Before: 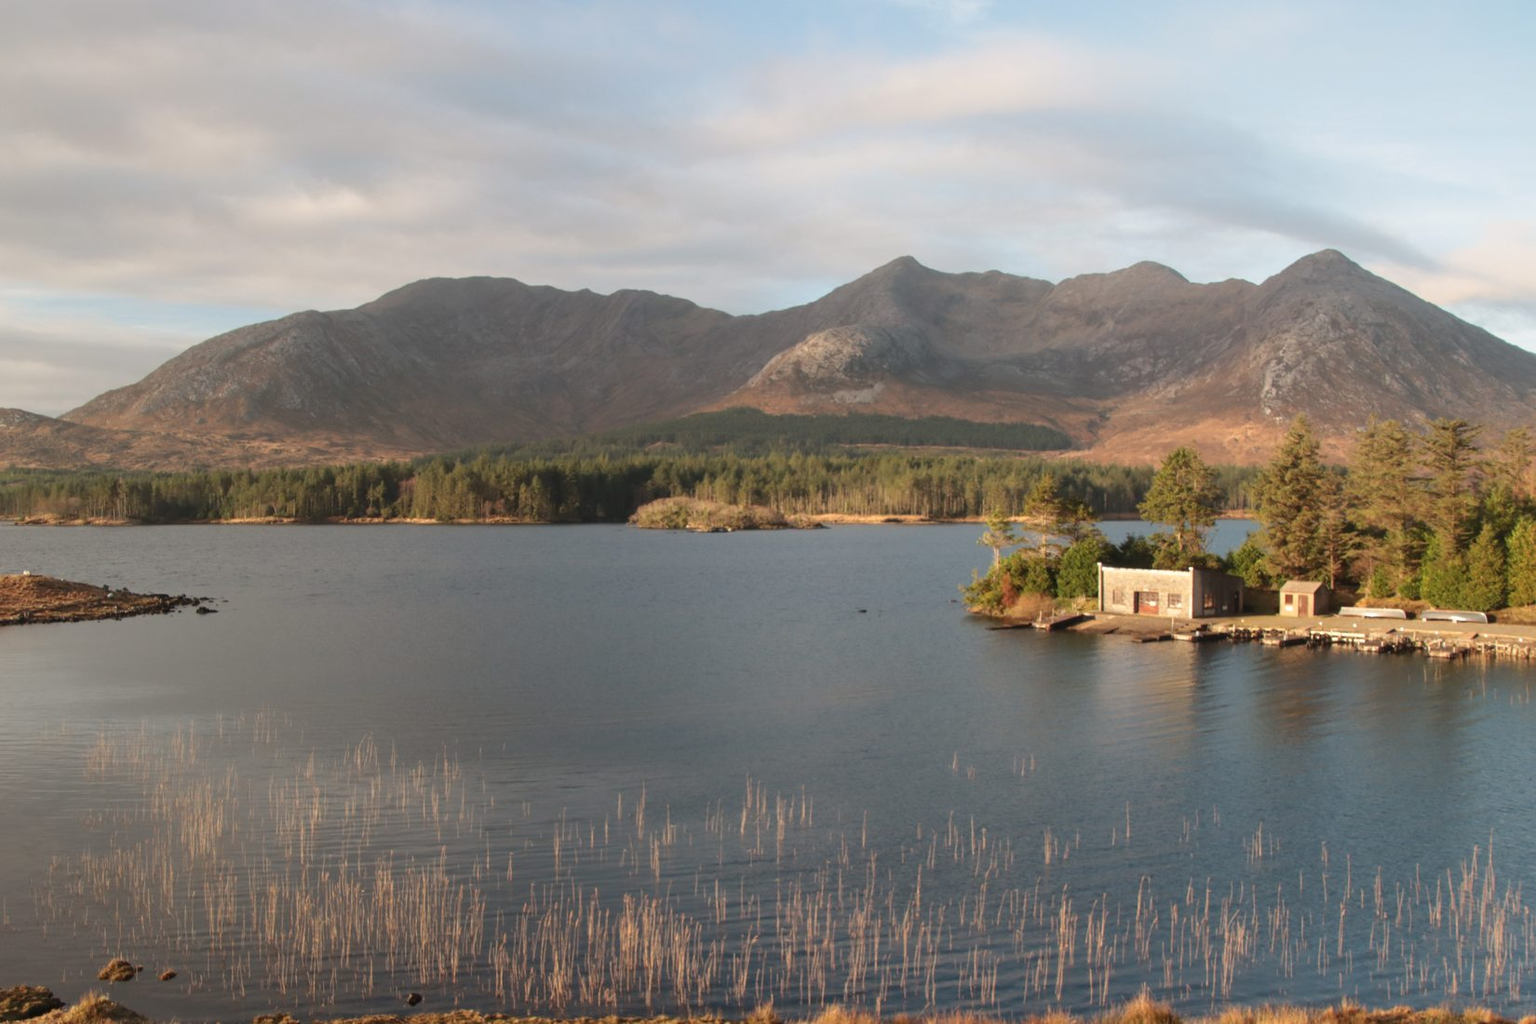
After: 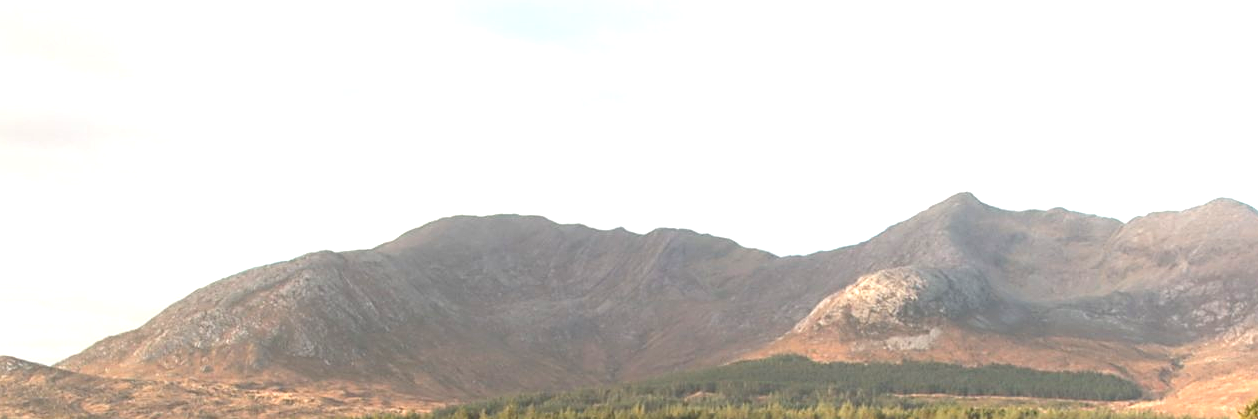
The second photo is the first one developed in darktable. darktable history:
exposure: black level correction 0, exposure 1.2 EV, compensate exposure bias true, compensate highlight preservation false
crop: left 0.579%, top 7.627%, right 23.167%, bottom 54.275%
sharpen: on, module defaults
